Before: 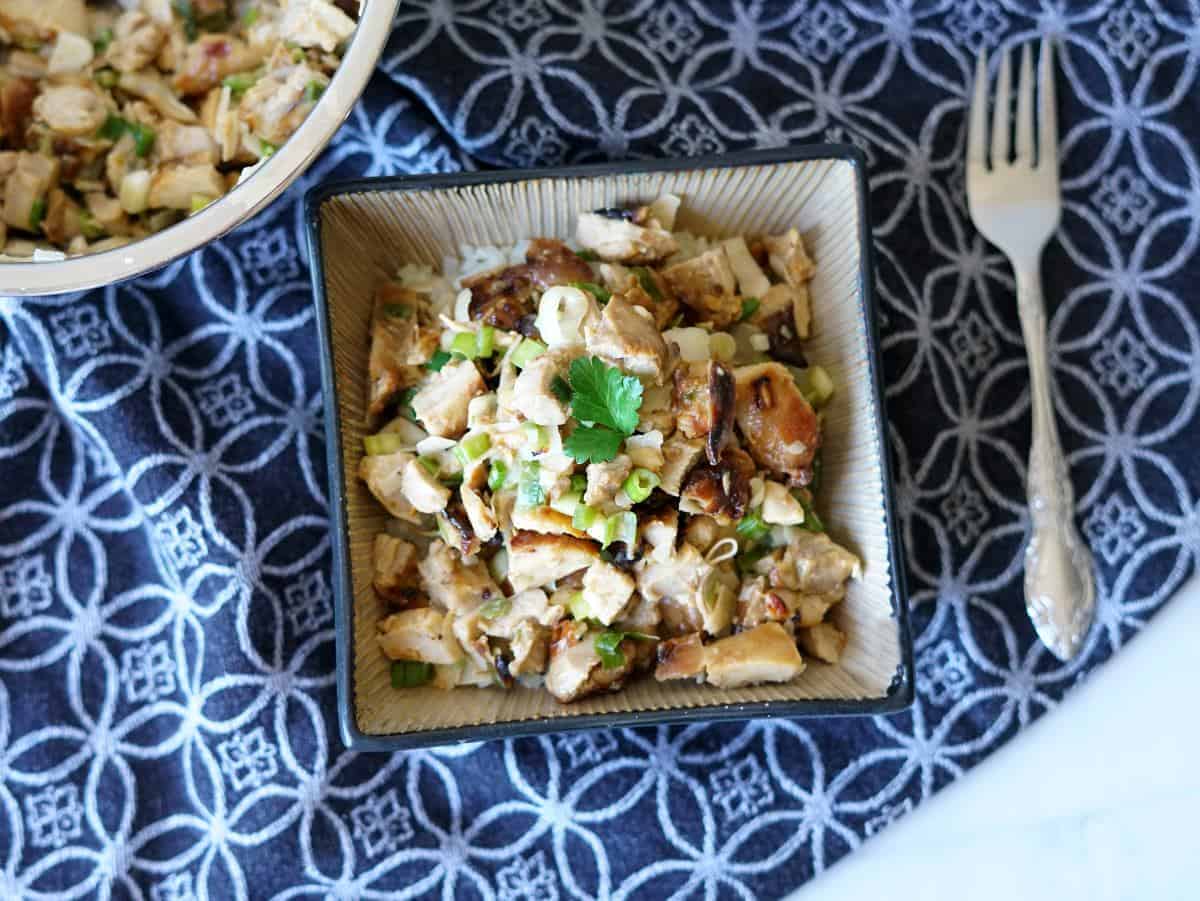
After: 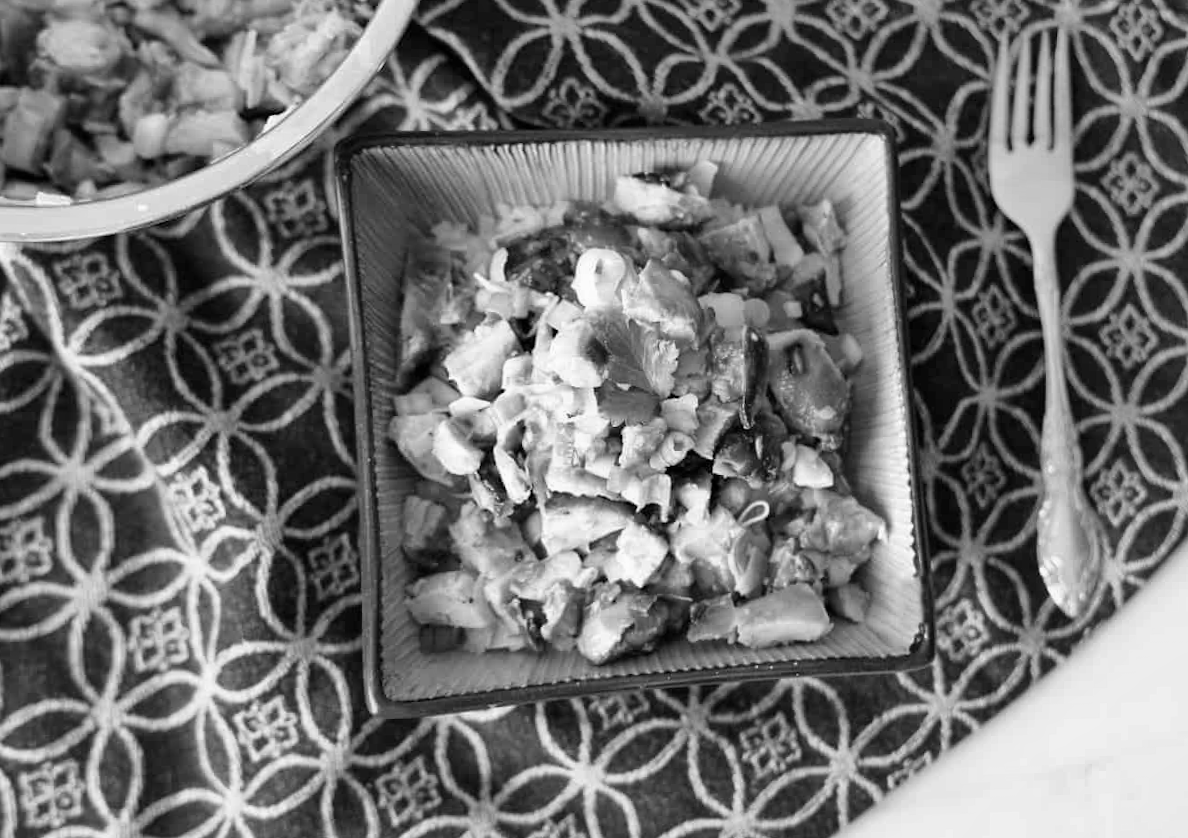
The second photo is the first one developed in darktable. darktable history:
rotate and perspective: rotation 0.679°, lens shift (horizontal) 0.136, crop left 0.009, crop right 0.991, crop top 0.078, crop bottom 0.95
velvia: on, module defaults
shadows and highlights: shadows 75, highlights -25, soften with gaussian
monochrome: a -4.13, b 5.16, size 1
